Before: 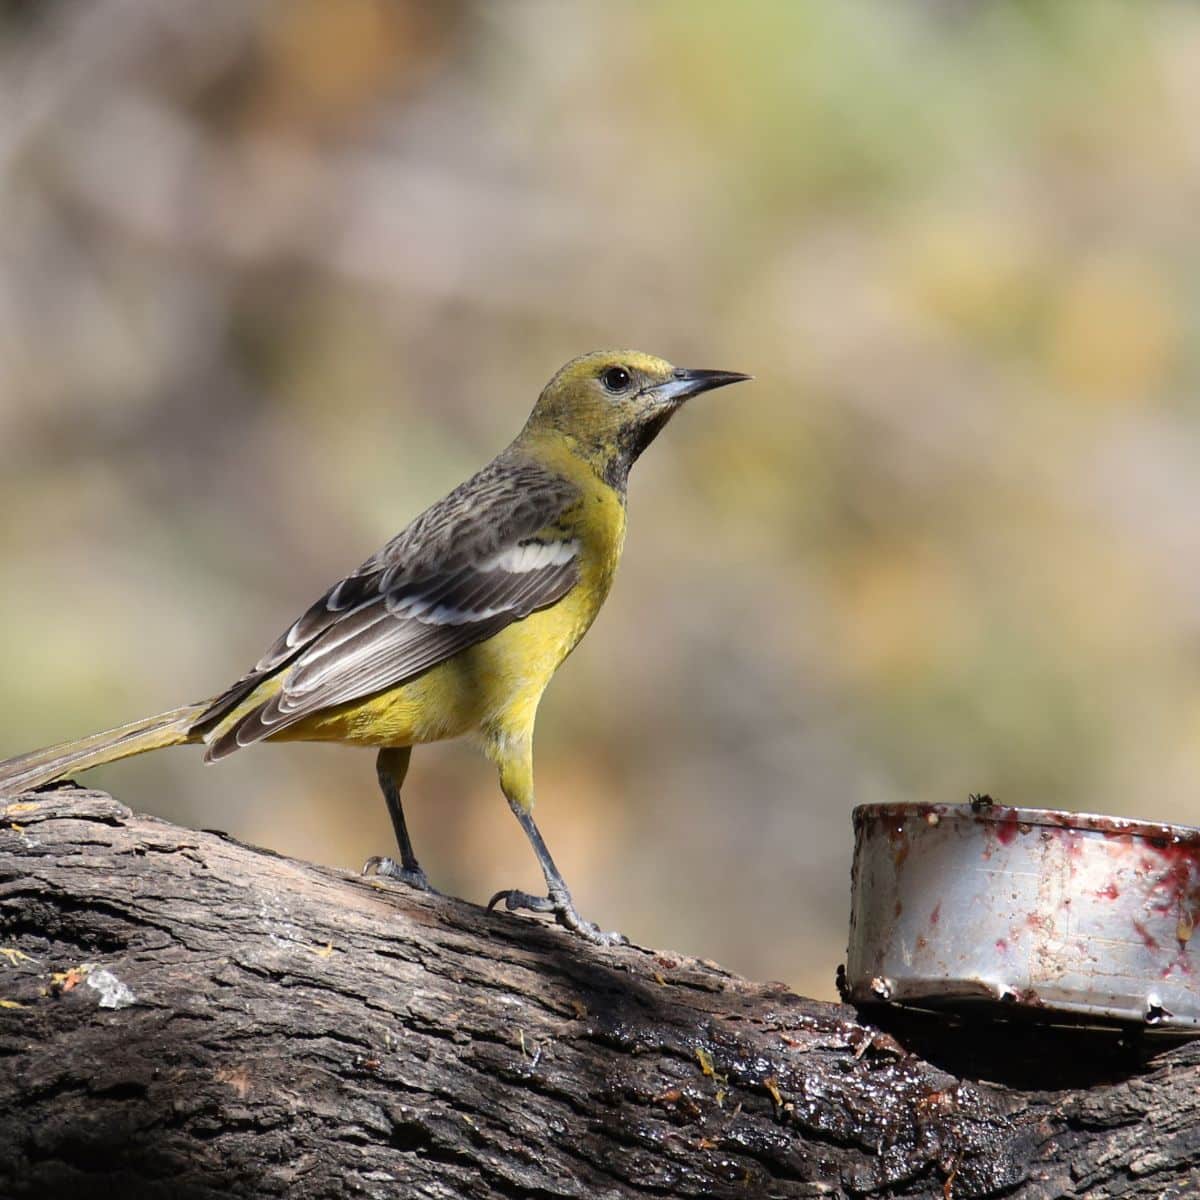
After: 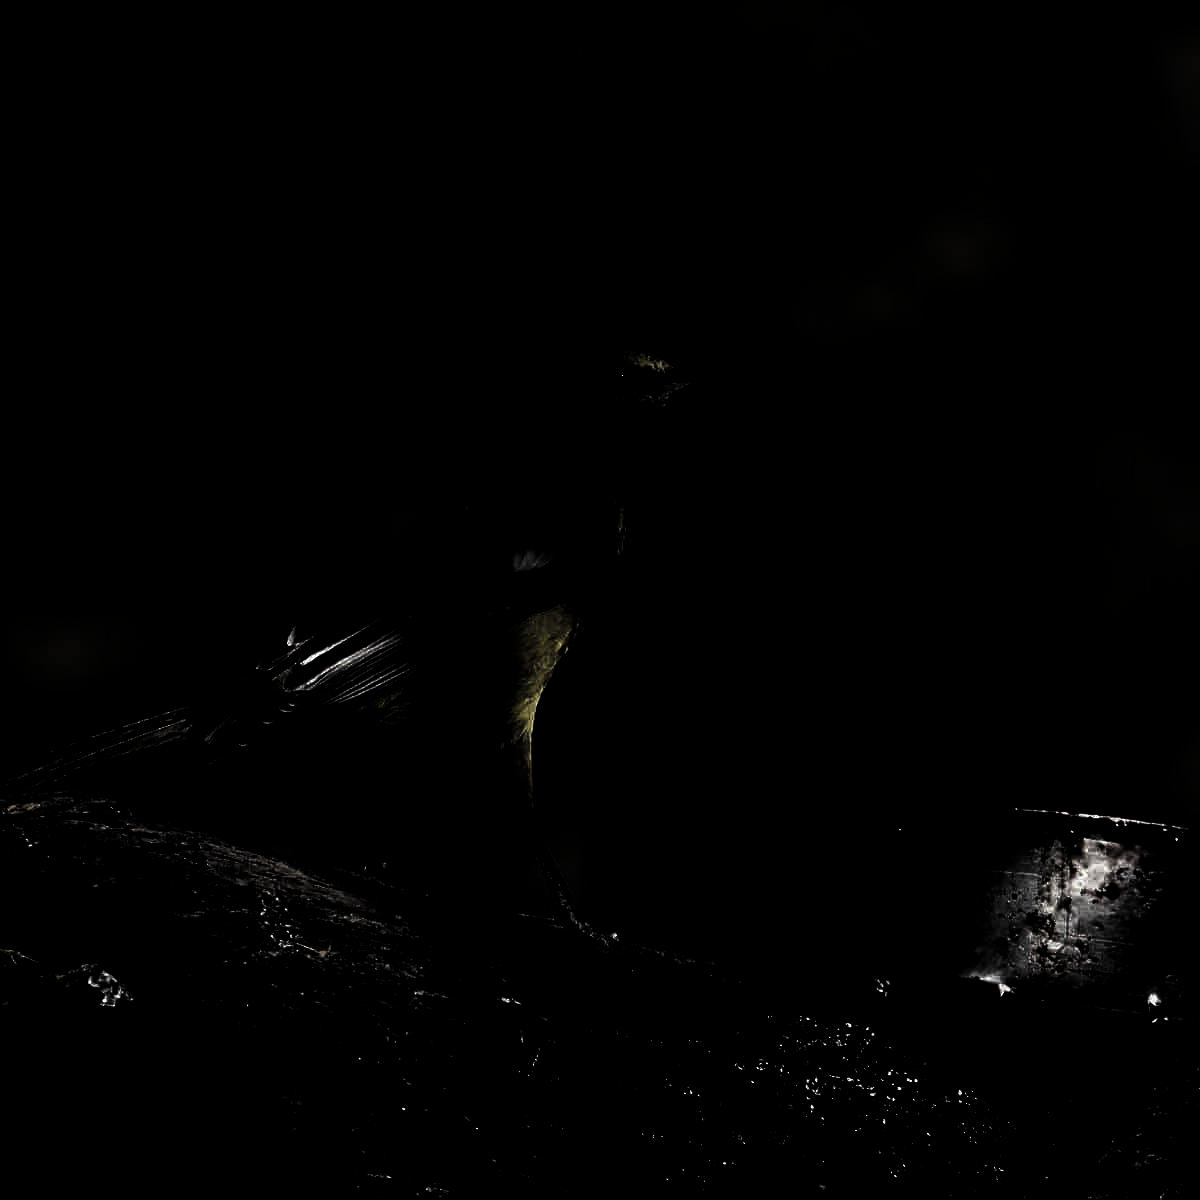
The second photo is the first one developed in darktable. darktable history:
contrast brightness saturation: contrast 0.13, brightness -0.05, saturation 0.16
levels: levels [0.721, 0.937, 0.997]
